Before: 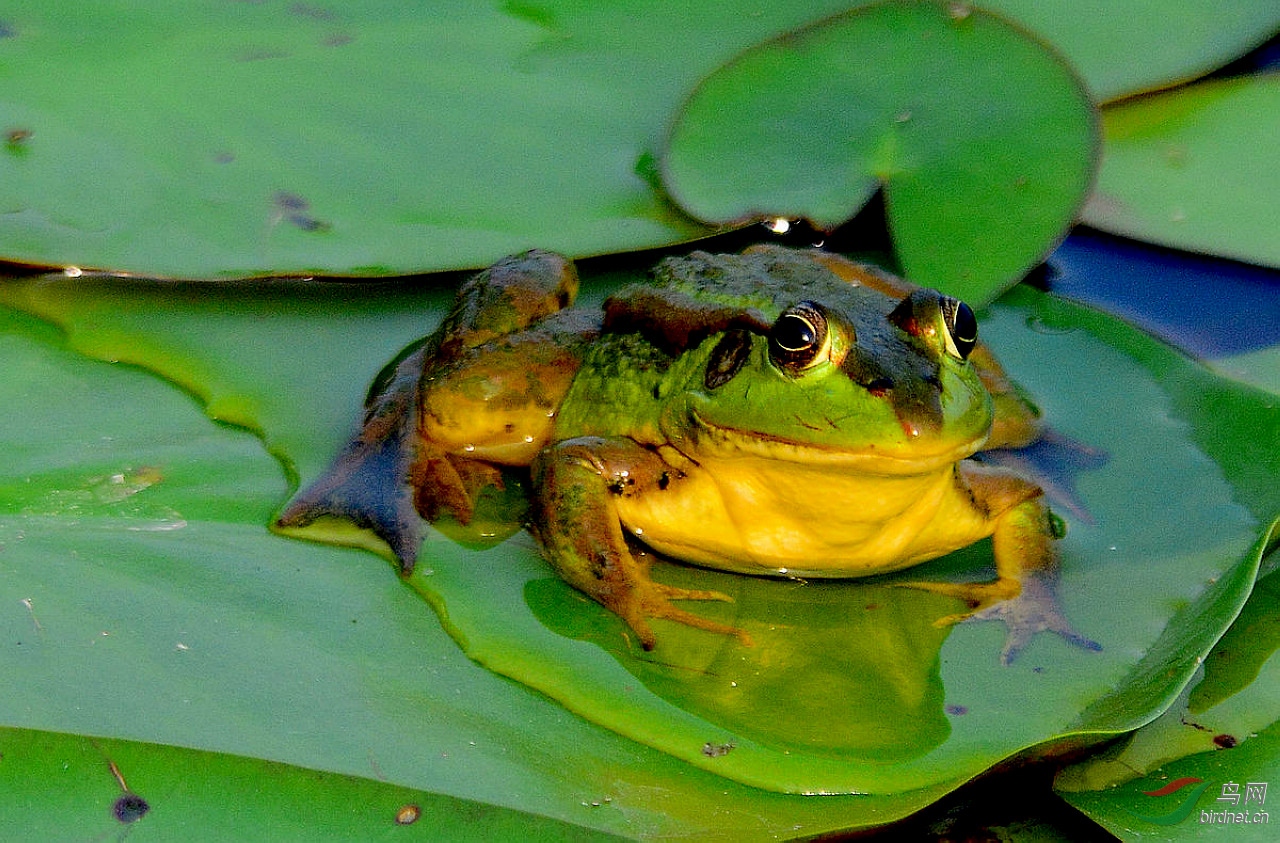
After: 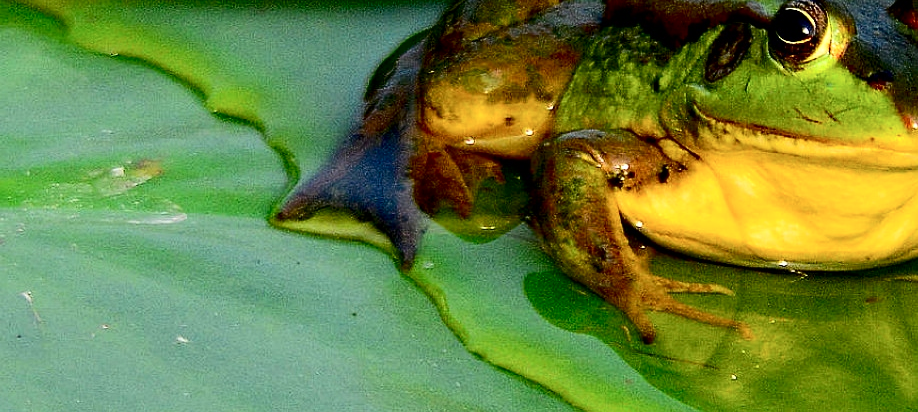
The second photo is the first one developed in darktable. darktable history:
levels: mode automatic, white 99.97%, levels [0.016, 0.5, 0.996]
crop: top 36.486%, right 28.238%, bottom 14.6%
contrast brightness saturation: contrast 0.283
